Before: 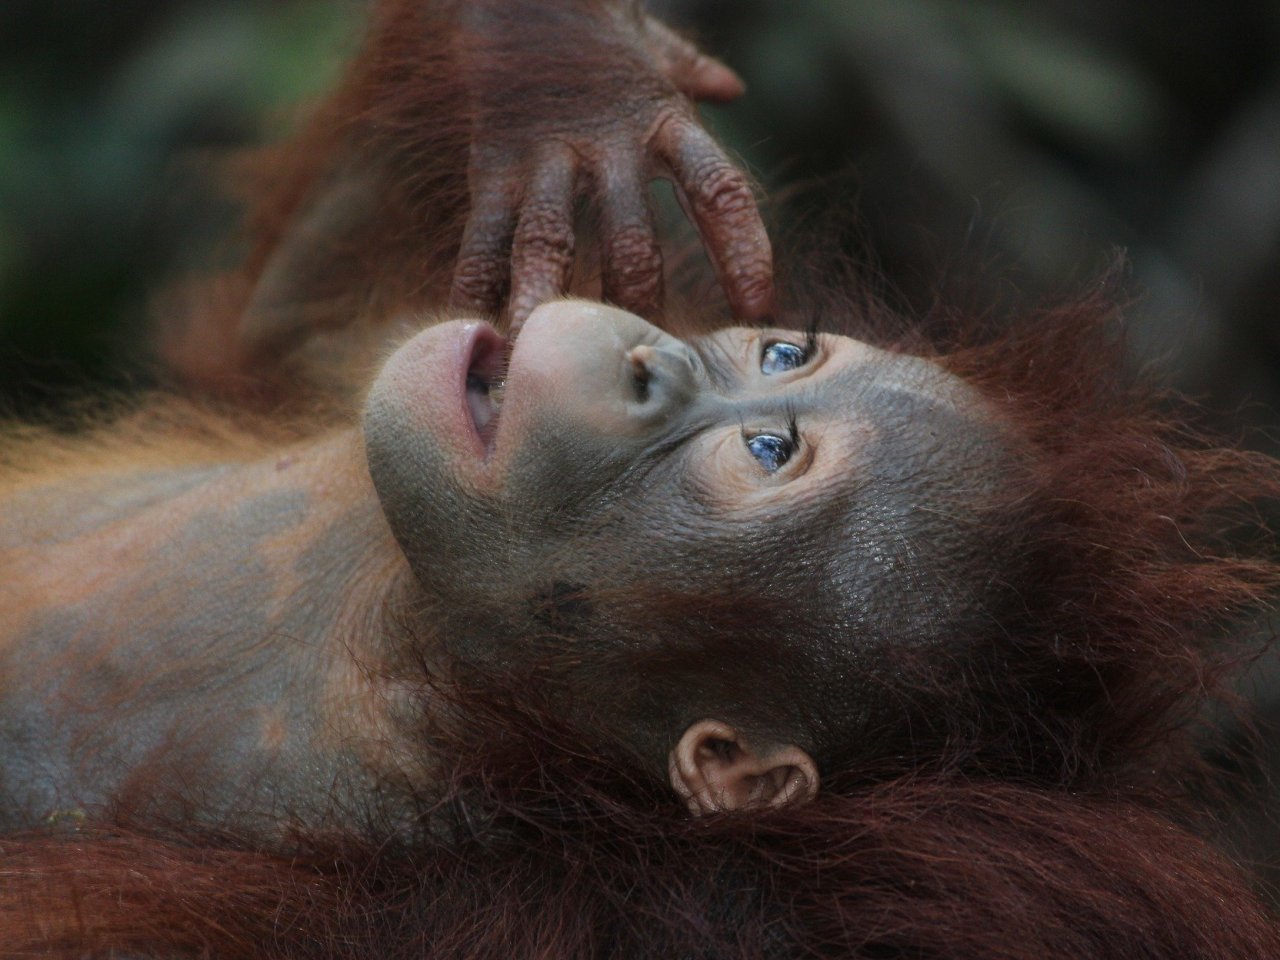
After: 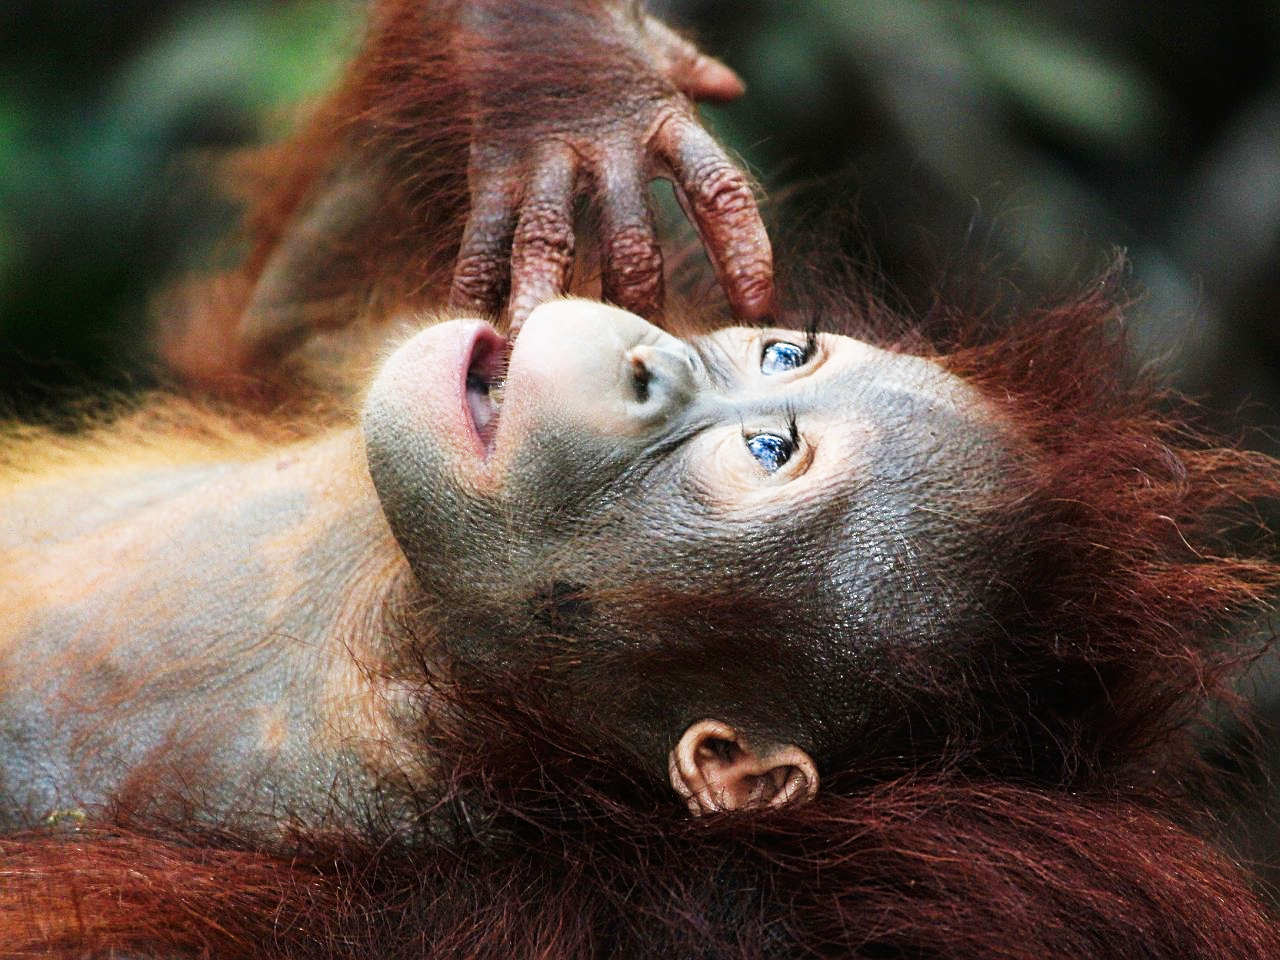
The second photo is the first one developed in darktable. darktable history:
base curve: curves: ch0 [(0, 0) (0.007, 0.004) (0.027, 0.03) (0.046, 0.07) (0.207, 0.54) (0.442, 0.872) (0.673, 0.972) (1, 1)], preserve colors none
exposure: exposure 0.202 EV, compensate exposure bias true, compensate highlight preservation false
sharpen: on, module defaults
